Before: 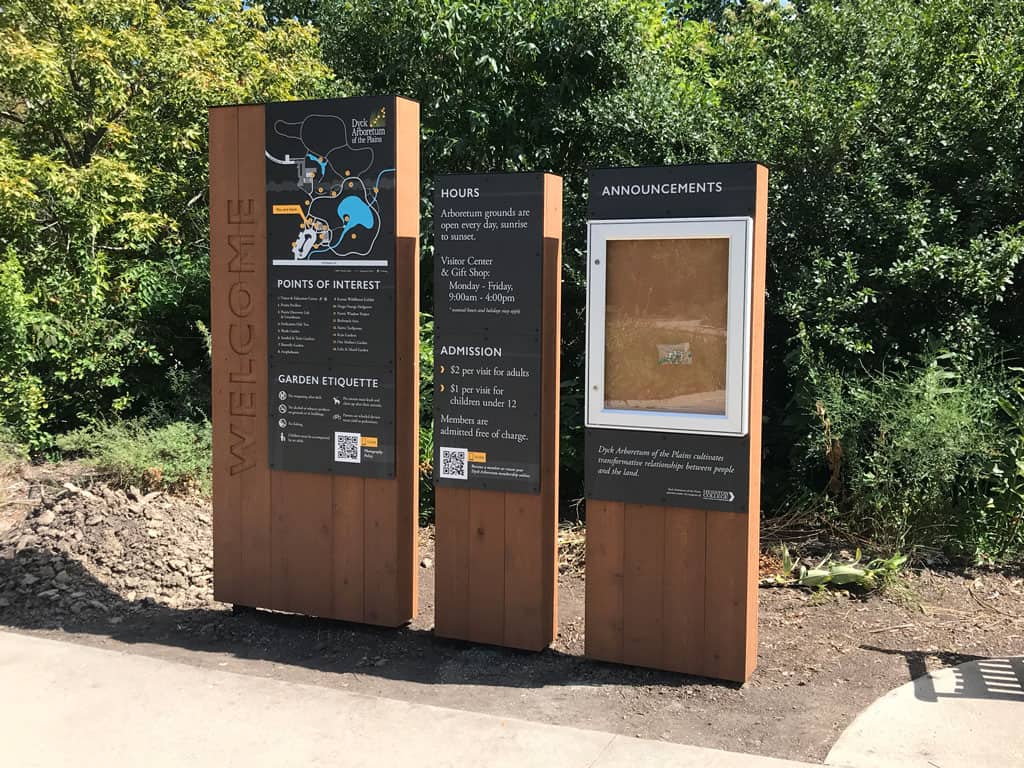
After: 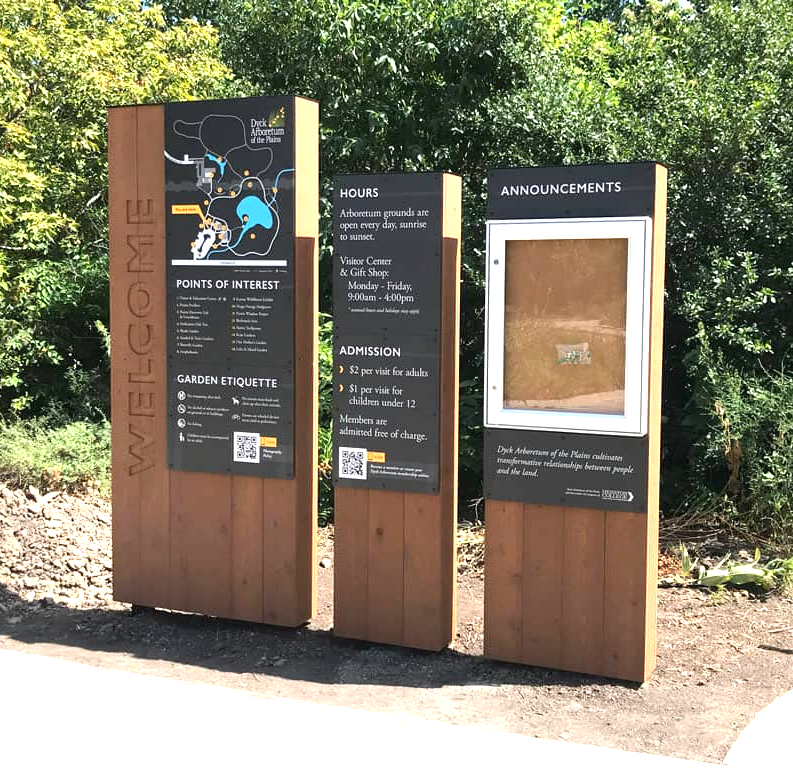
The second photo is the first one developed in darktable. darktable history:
crop: left 9.88%, right 12.664%
exposure: black level correction 0, exposure 0.9 EV, compensate highlight preservation false
